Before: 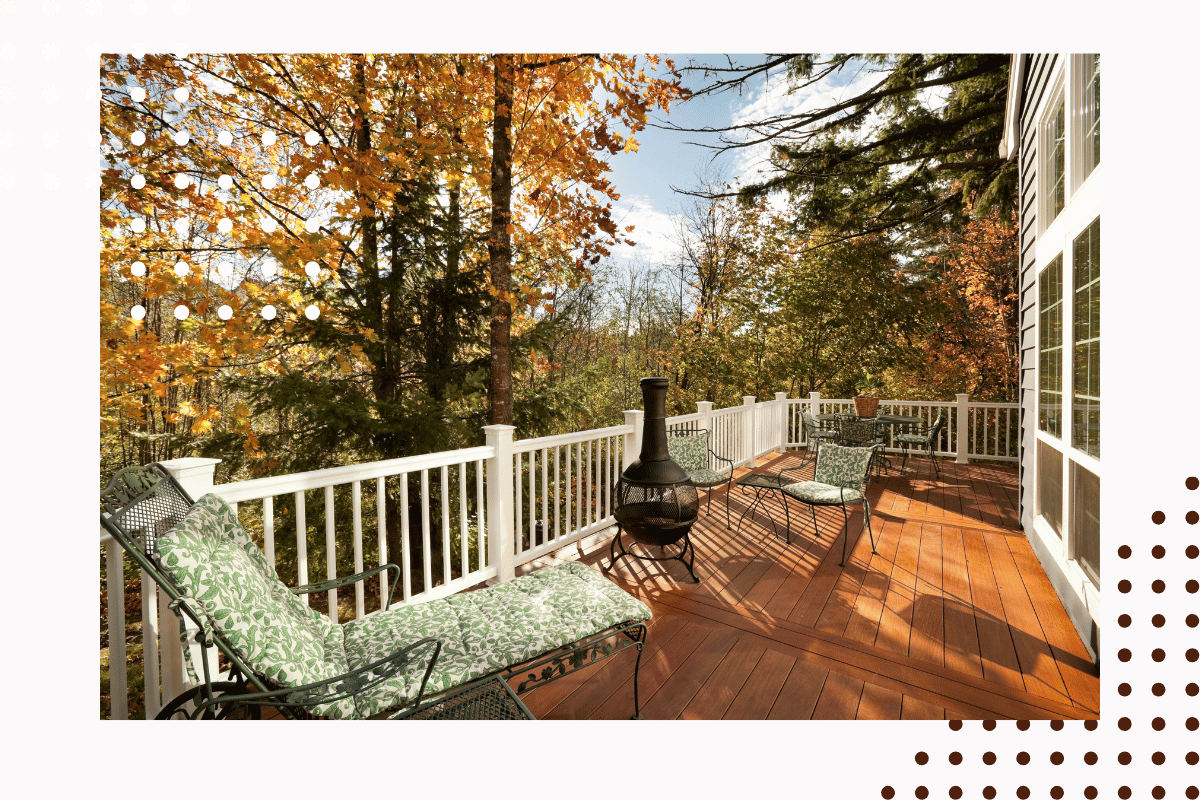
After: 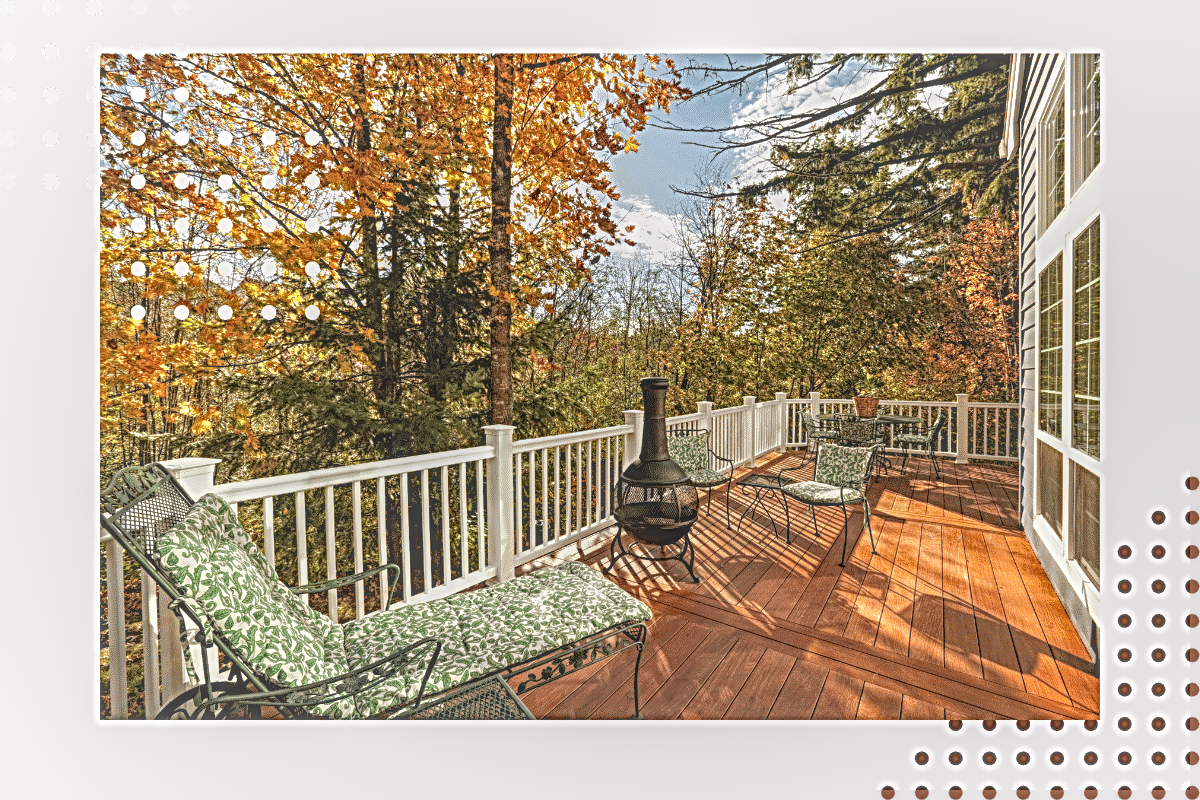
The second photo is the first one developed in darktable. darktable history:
sharpen: radius 3.69, amount 0.928
rgb levels: preserve colors max RGB
local contrast: highlights 20%, shadows 30%, detail 200%, midtone range 0.2
